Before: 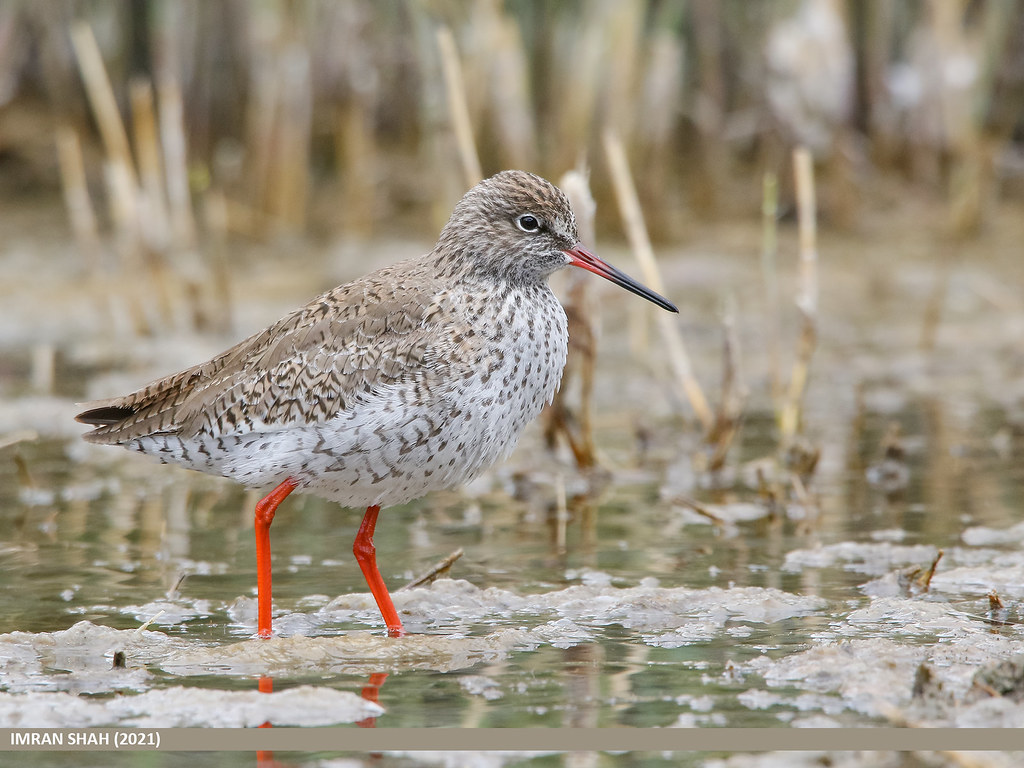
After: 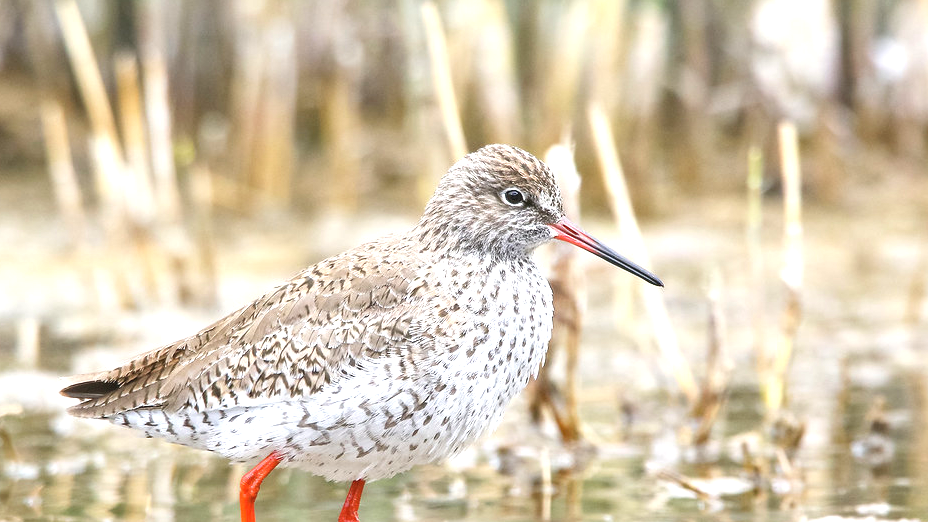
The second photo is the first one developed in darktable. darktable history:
exposure: black level correction -0.002, exposure 1.115 EV, compensate highlight preservation false
crop: left 1.509%, top 3.452%, right 7.696%, bottom 28.452%
